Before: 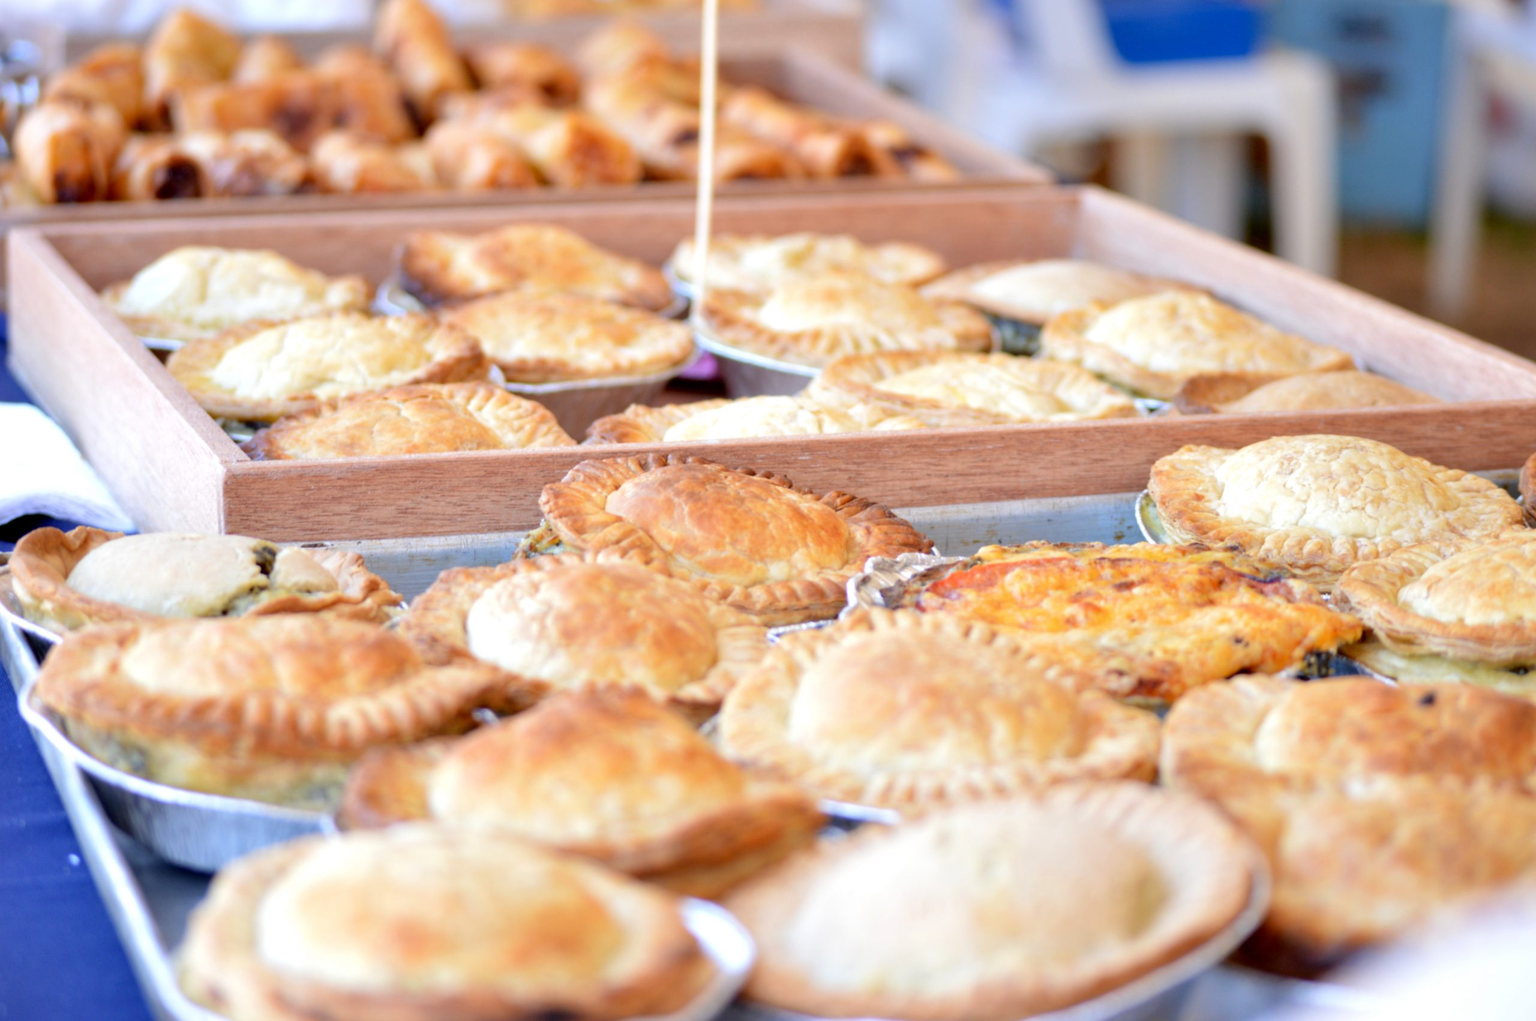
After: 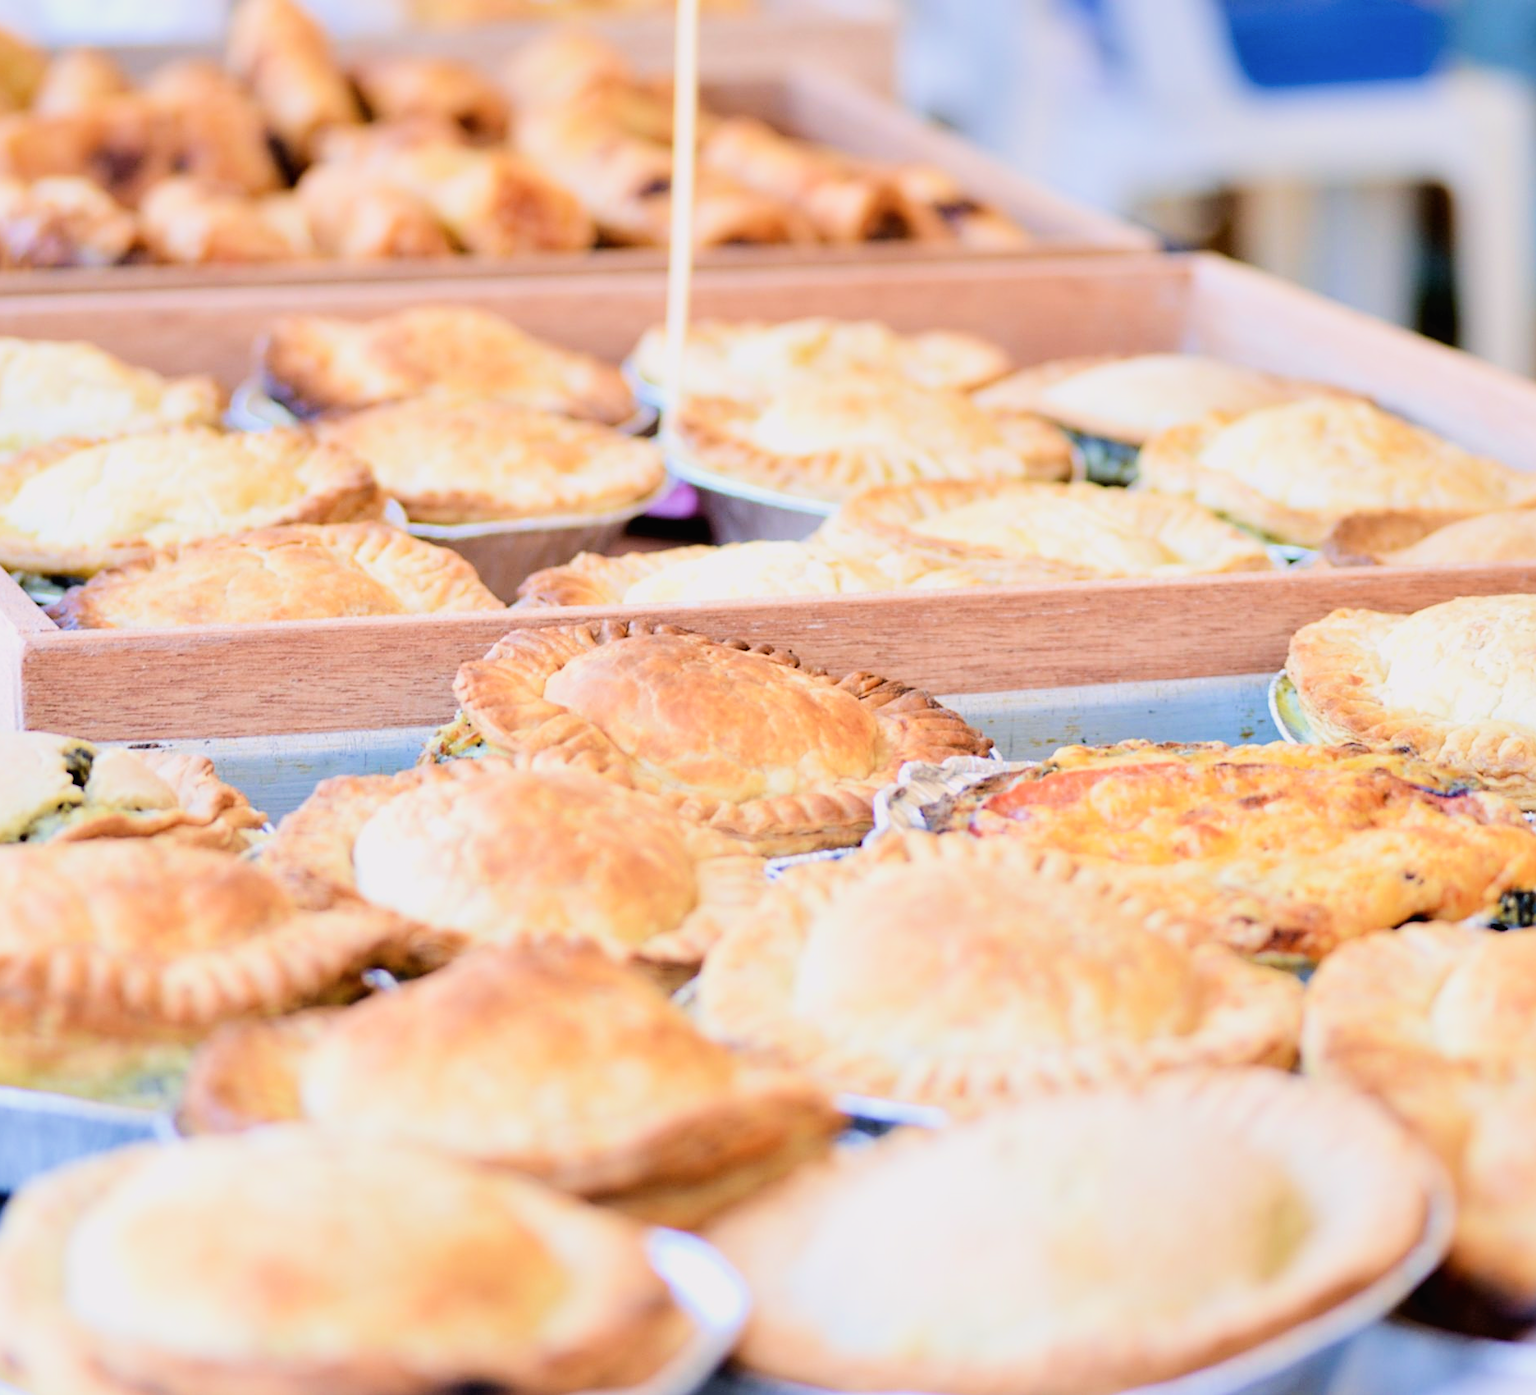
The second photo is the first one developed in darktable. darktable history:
sharpen: on, module defaults
filmic rgb: black relative exposure -9.35 EV, white relative exposure 6.8 EV, hardness 3.05, contrast 1.053
velvia: on, module defaults
tone curve: curves: ch0 [(0, 0) (0.003, 0.019) (0.011, 0.022) (0.025, 0.03) (0.044, 0.049) (0.069, 0.08) (0.1, 0.111) (0.136, 0.144) (0.177, 0.189) (0.224, 0.23) (0.277, 0.285) (0.335, 0.356) (0.399, 0.428) (0.468, 0.511) (0.543, 0.597) (0.623, 0.682) (0.709, 0.773) (0.801, 0.865) (0.898, 0.945) (1, 1)], color space Lab, independent channels, preserve colors none
exposure: black level correction 0.001, exposure 0.498 EV, compensate highlight preservation false
color balance rgb: power › luminance -7.597%, power › chroma 1.105%, power › hue 215.65°, perceptual saturation grading › global saturation 0.164%, global vibrance 20%
crop: left 13.552%, top 0%, right 13.309%
